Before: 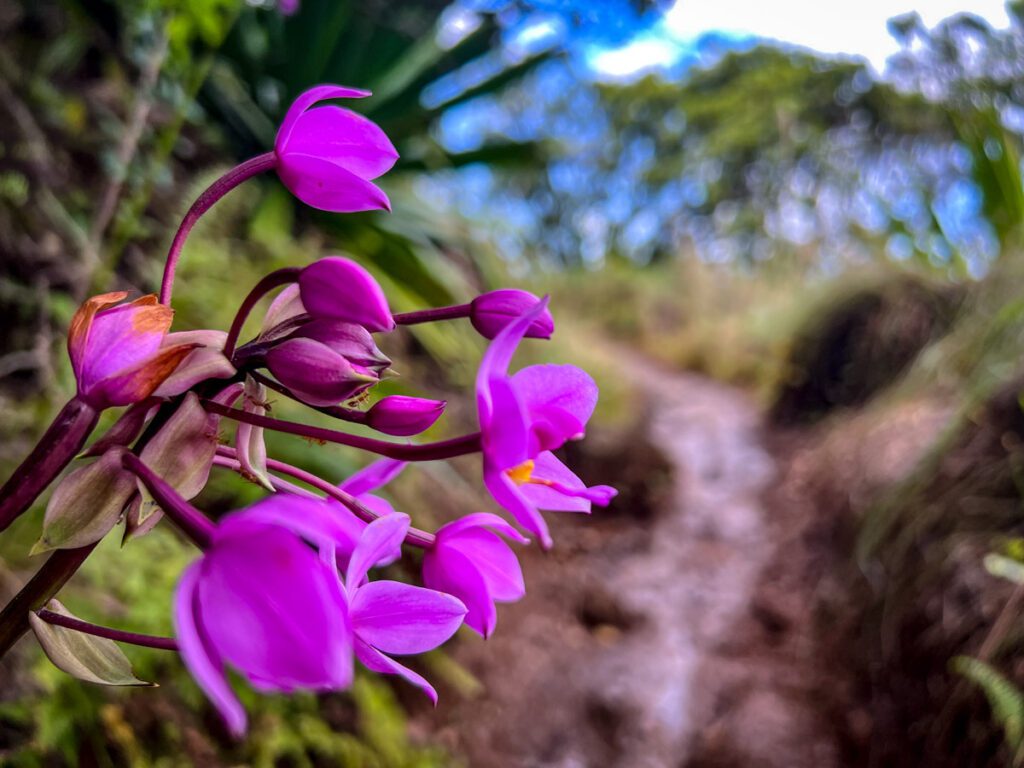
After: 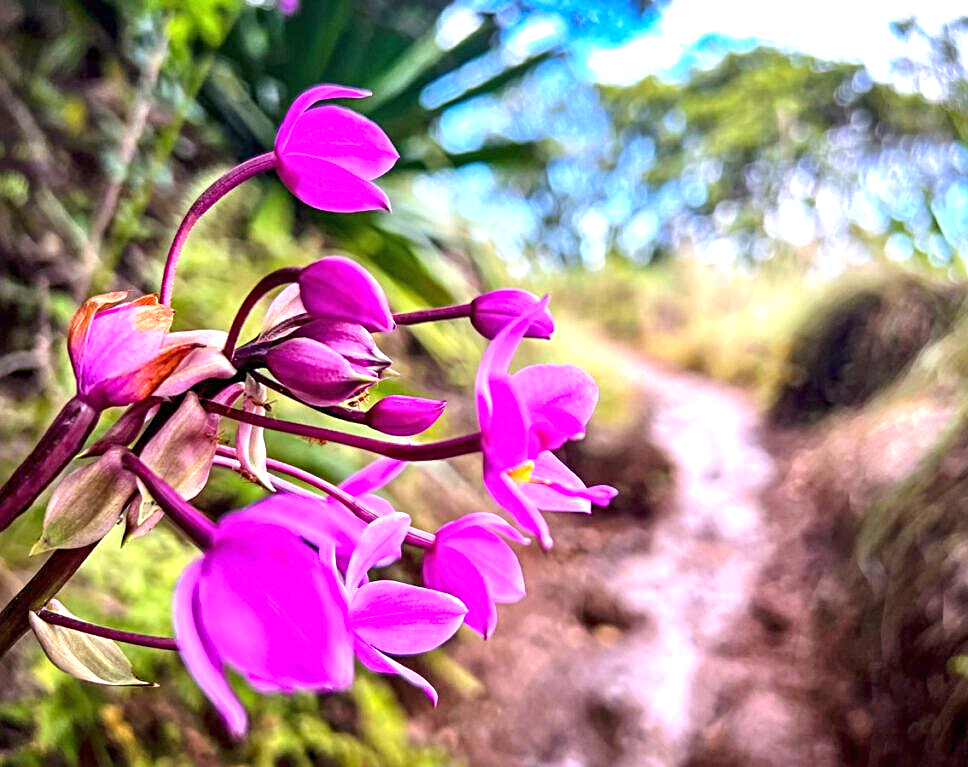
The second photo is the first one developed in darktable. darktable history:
crop and rotate: left 0%, right 5.379%
exposure: black level correction 0, exposure 1.448 EV, compensate highlight preservation false
sharpen: radius 3.11
